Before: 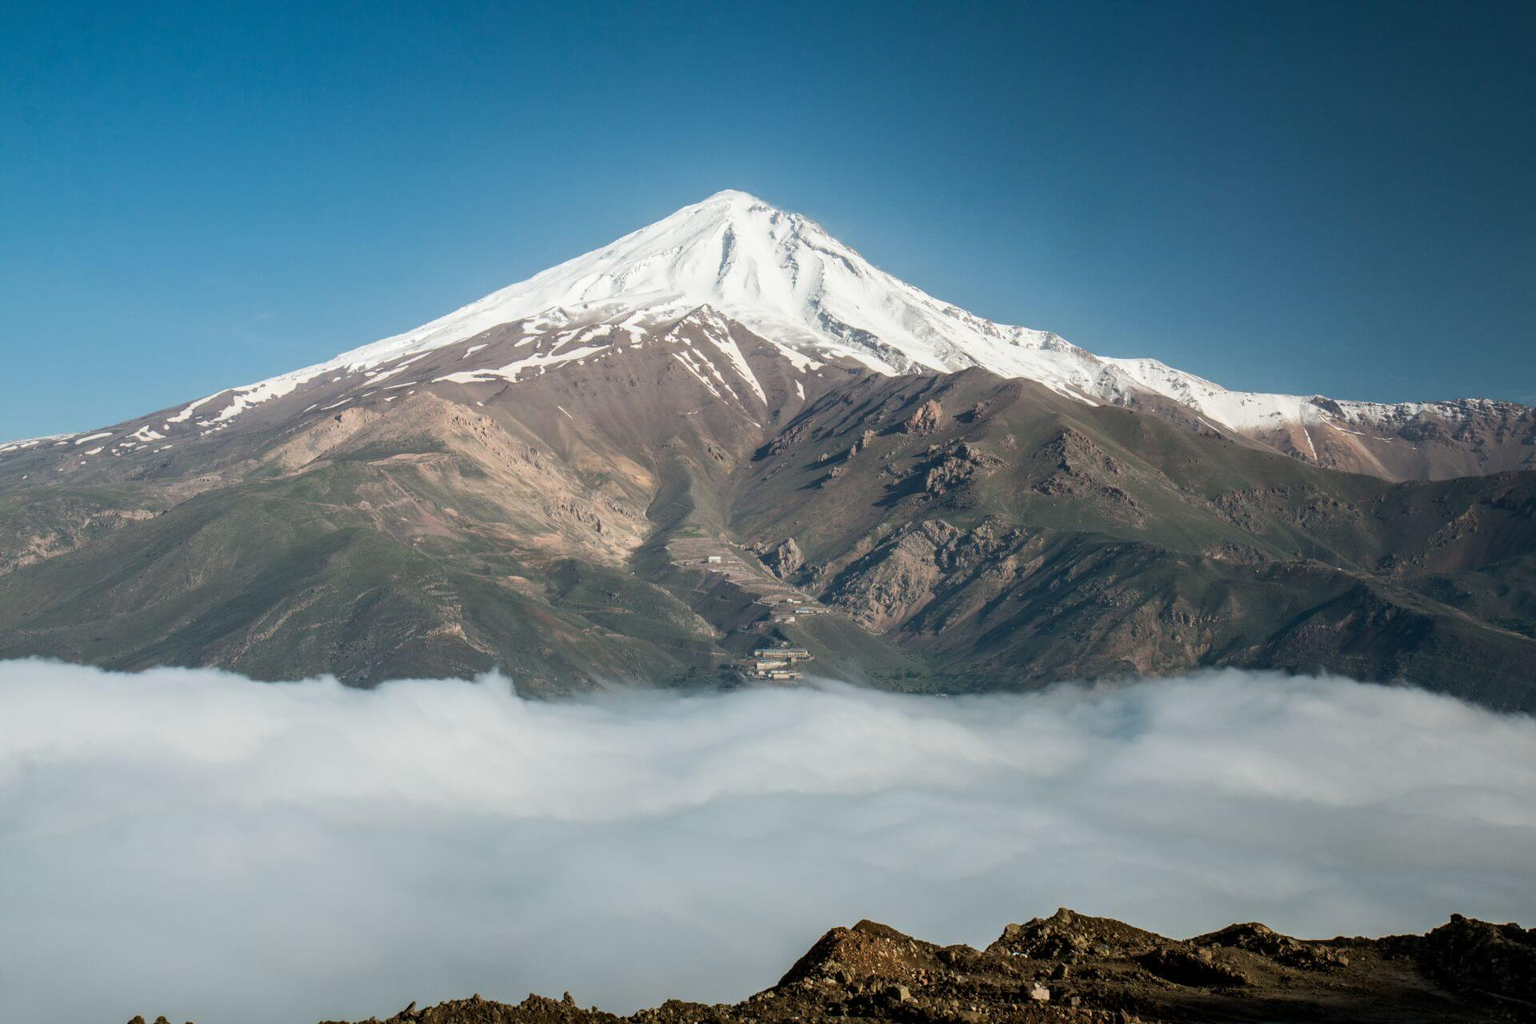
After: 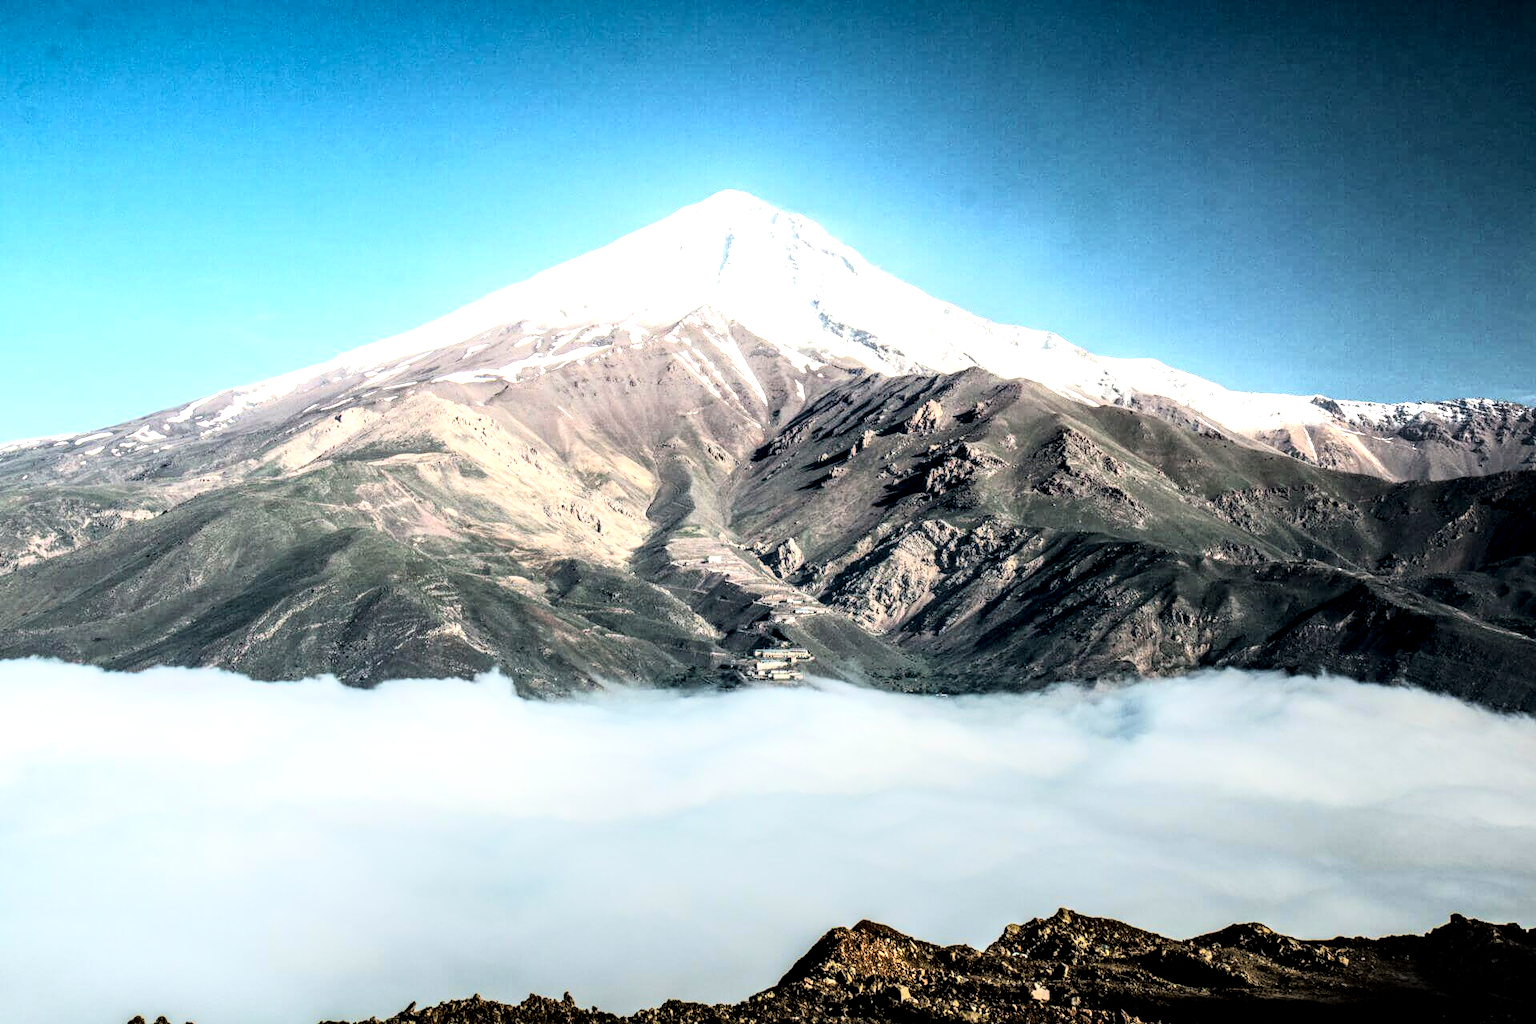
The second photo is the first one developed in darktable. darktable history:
local contrast: highlights 20%, shadows 70%, detail 170%
rgb curve: curves: ch0 [(0, 0) (0.21, 0.15) (0.24, 0.21) (0.5, 0.75) (0.75, 0.96) (0.89, 0.99) (1, 1)]; ch1 [(0, 0.02) (0.21, 0.13) (0.25, 0.2) (0.5, 0.67) (0.75, 0.9) (0.89, 0.97) (1, 1)]; ch2 [(0, 0.02) (0.21, 0.13) (0.25, 0.2) (0.5, 0.67) (0.75, 0.9) (0.89, 0.97) (1, 1)], compensate middle gray true
